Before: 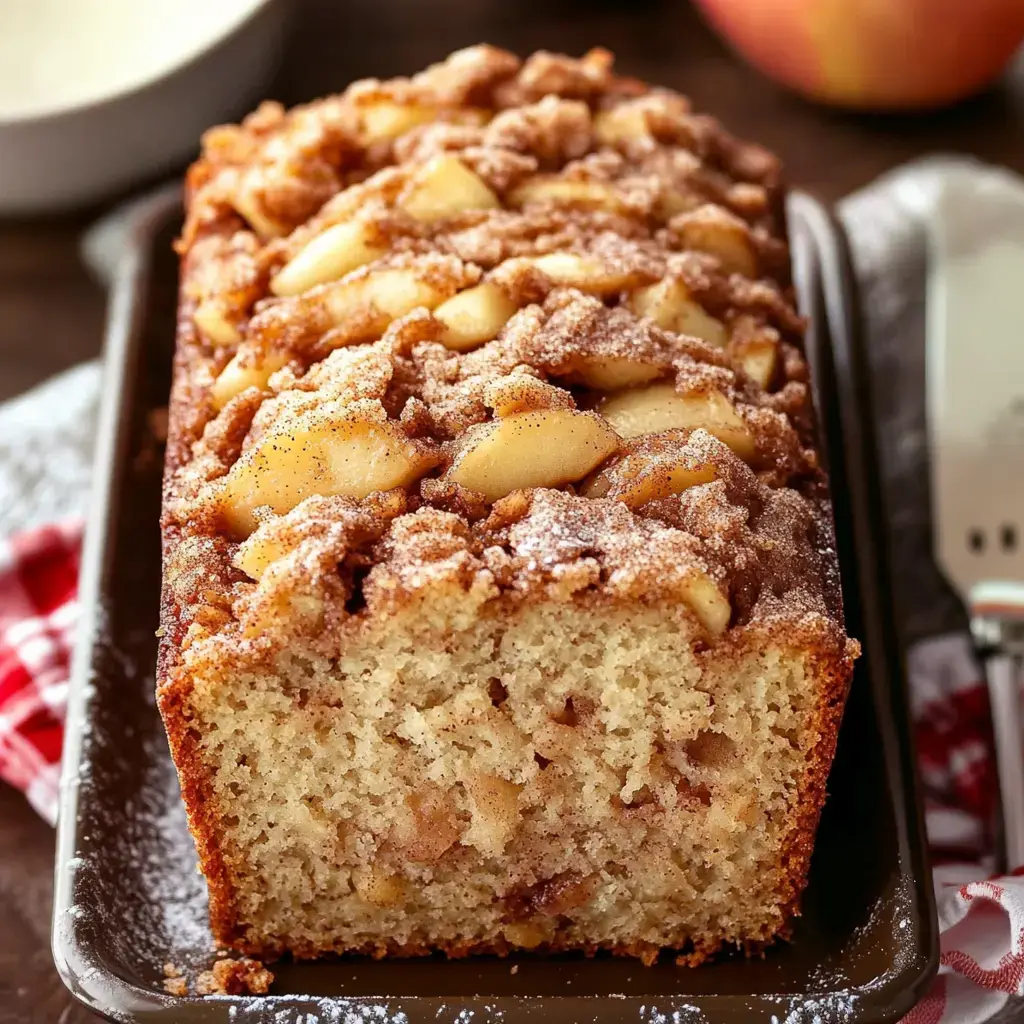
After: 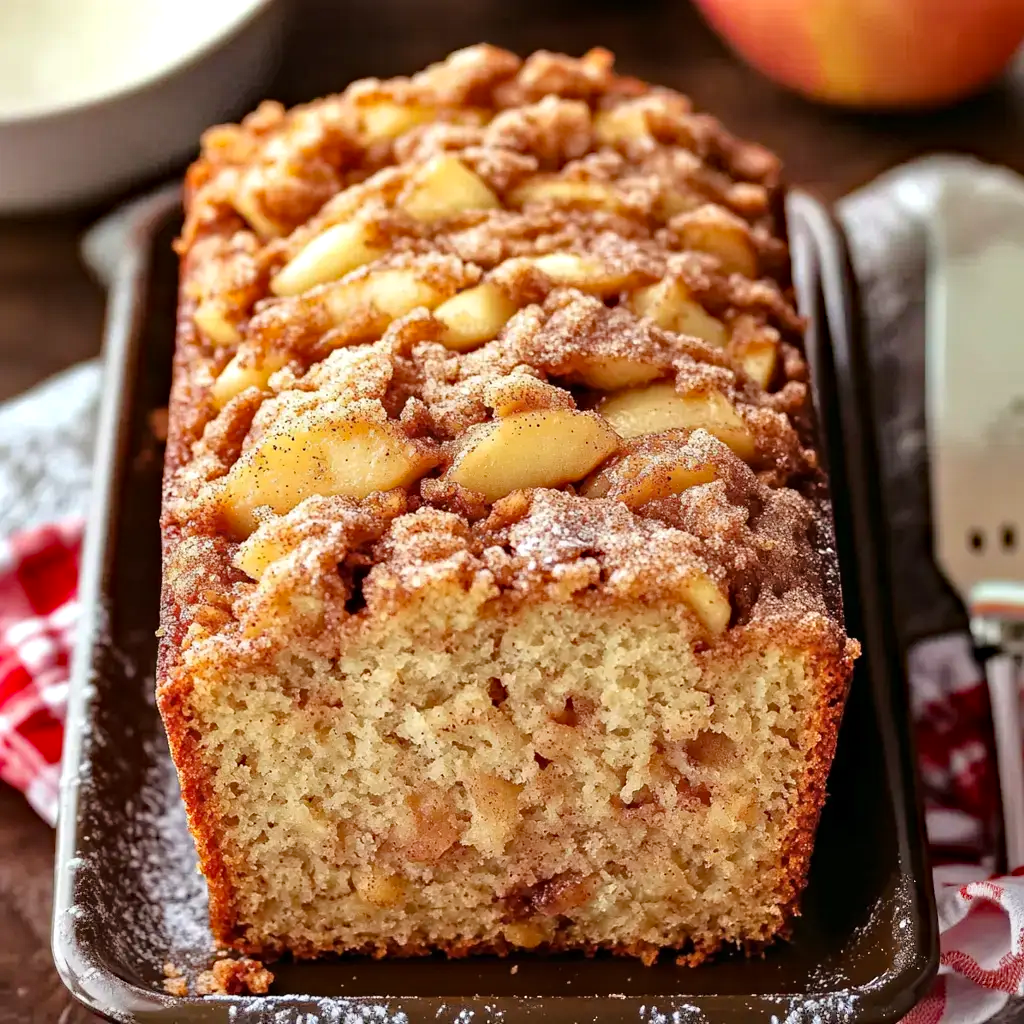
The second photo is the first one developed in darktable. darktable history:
haze removal: strength 0.29, distance 0.25, compatibility mode true, adaptive false
tone equalizer: -8 EV 0.001 EV, -7 EV -0.004 EV, -6 EV 0.009 EV, -5 EV 0.032 EV, -4 EV 0.276 EV, -3 EV 0.644 EV, -2 EV 0.584 EV, -1 EV 0.187 EV, +0 EV 0.024 EV
